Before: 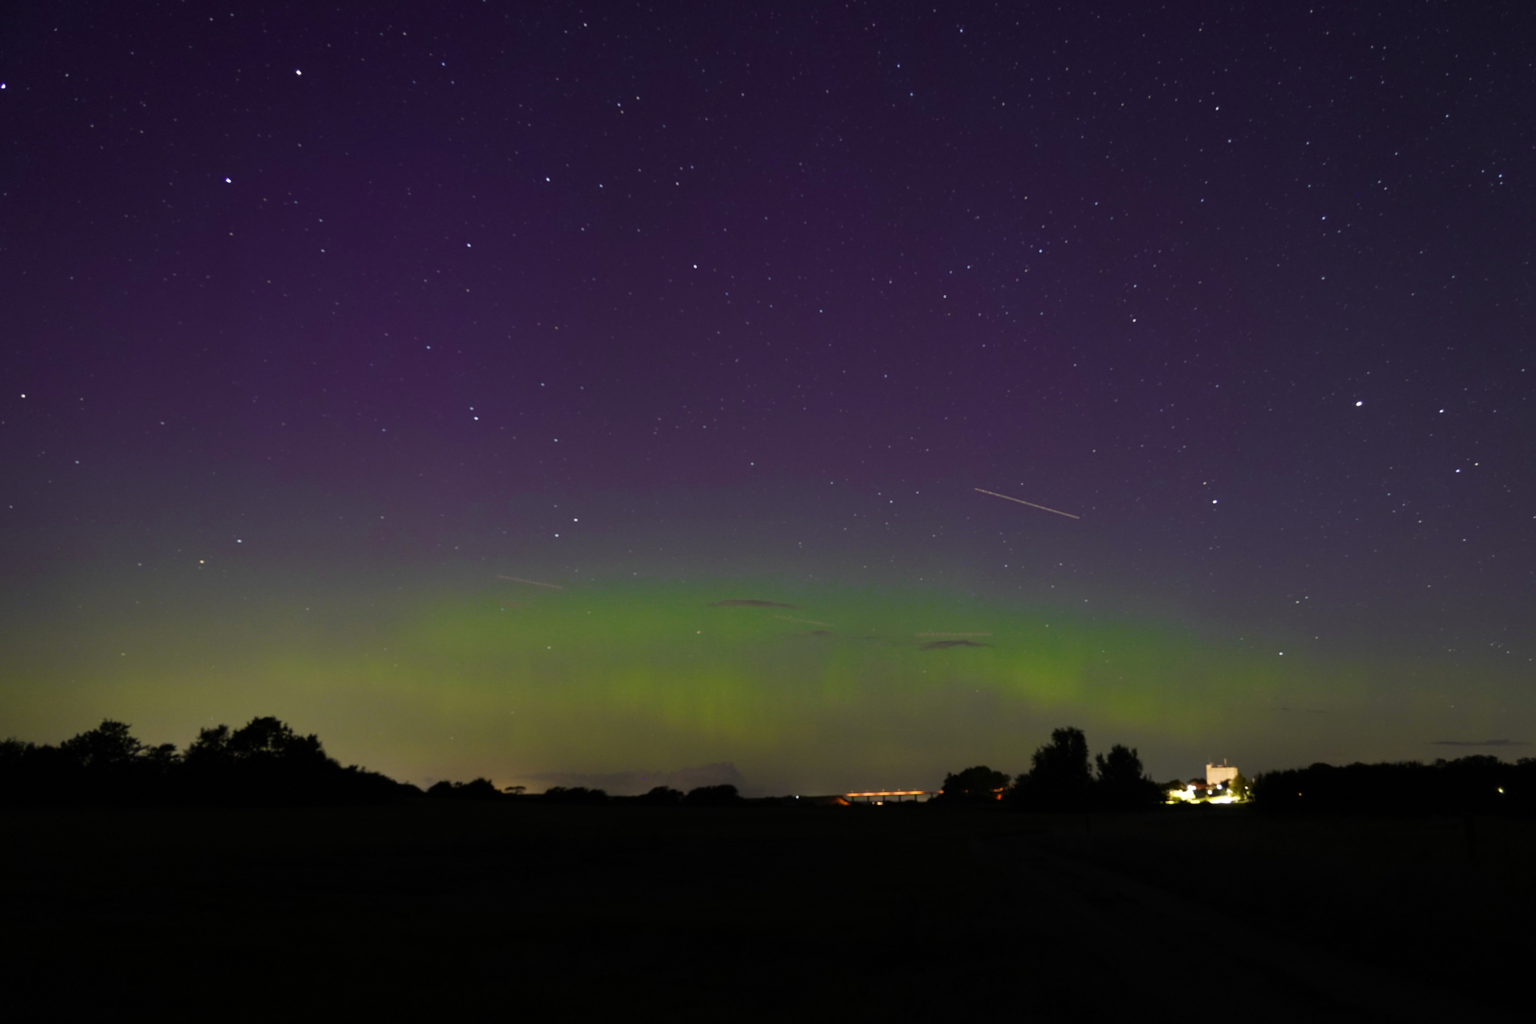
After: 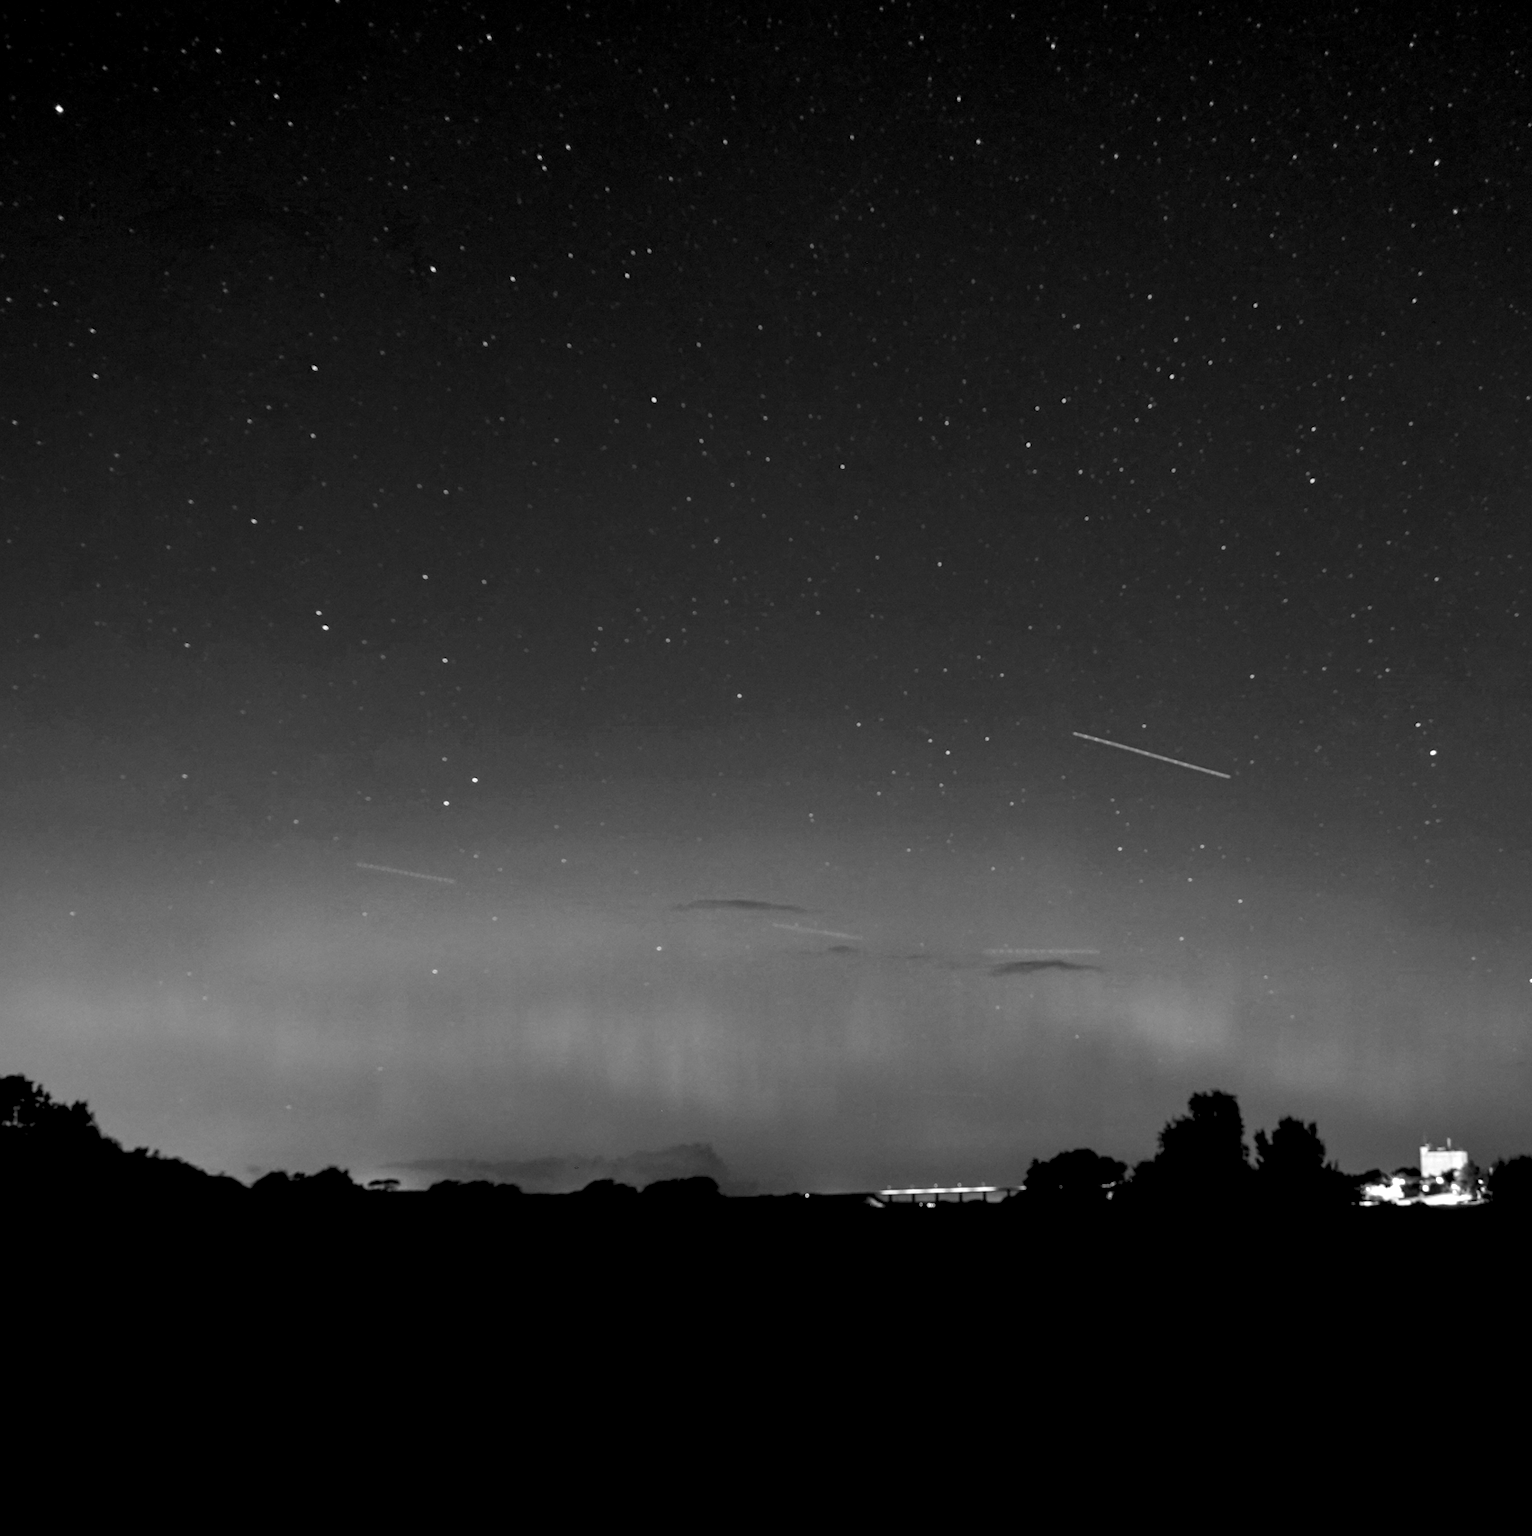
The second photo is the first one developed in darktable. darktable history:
crop: left 16.899%, right 16.556%
exposure: exposure 0.2 EV, compensate highlight preservation false
monochrome: on, module defaults
local contrast: highlights 20%, shadows 70%, detail 170%
color balance rgb: perceptual saturation grading › global saturation 20%, perceptual saturation grading › highlights -25%, perceptual saturation grading › shadows 50%
